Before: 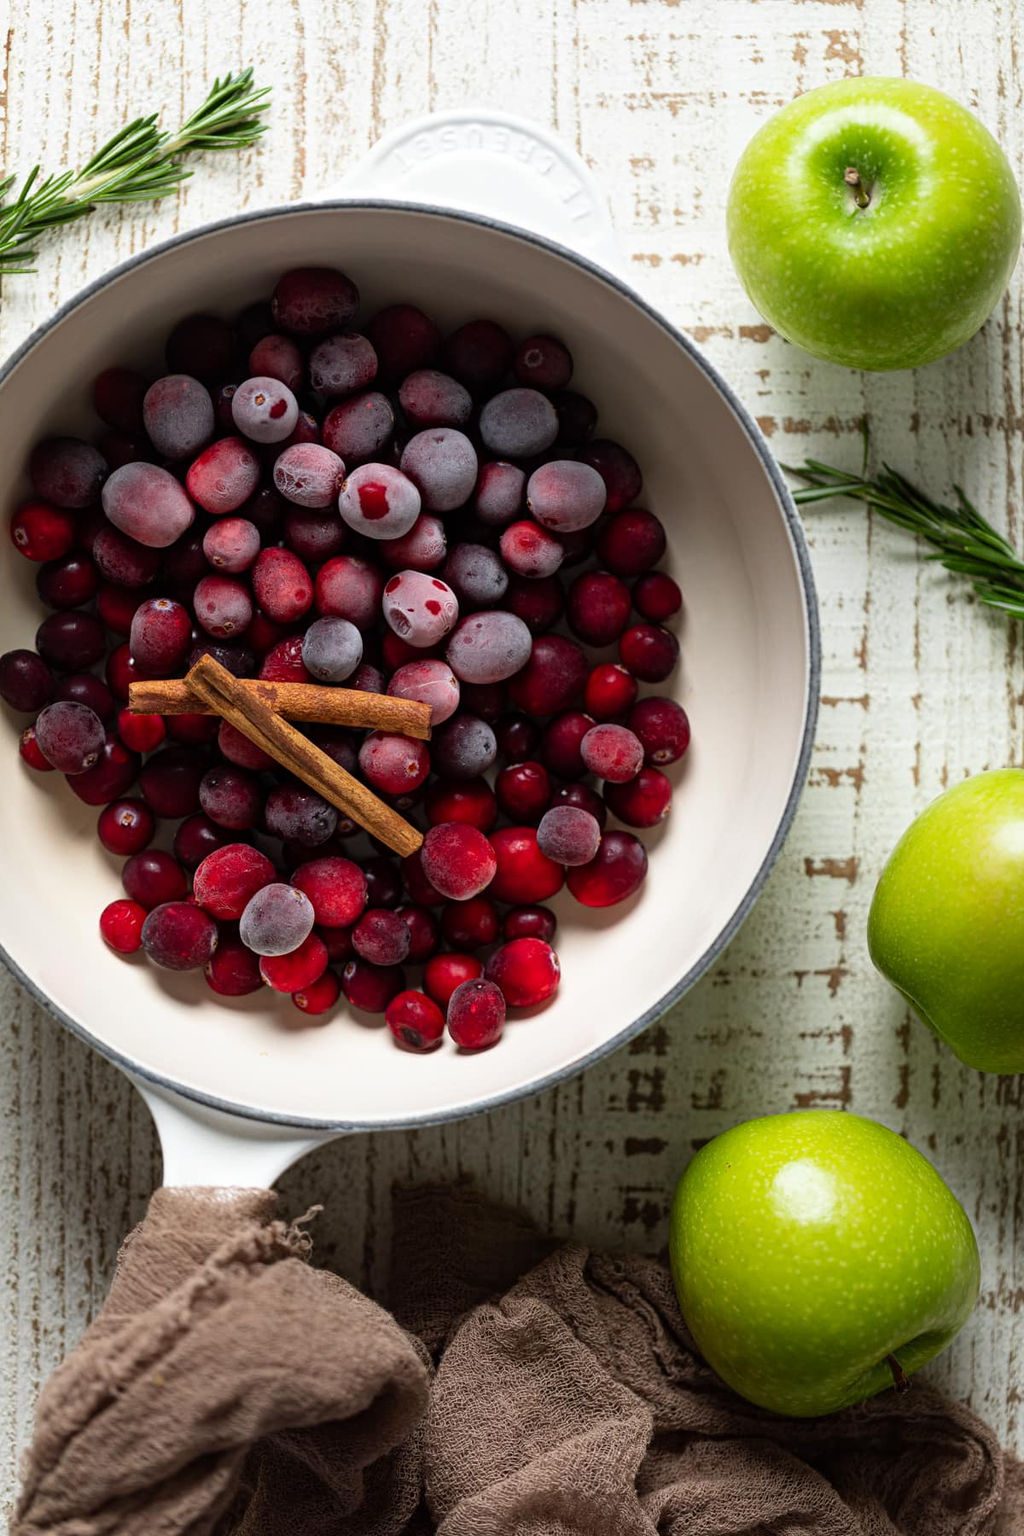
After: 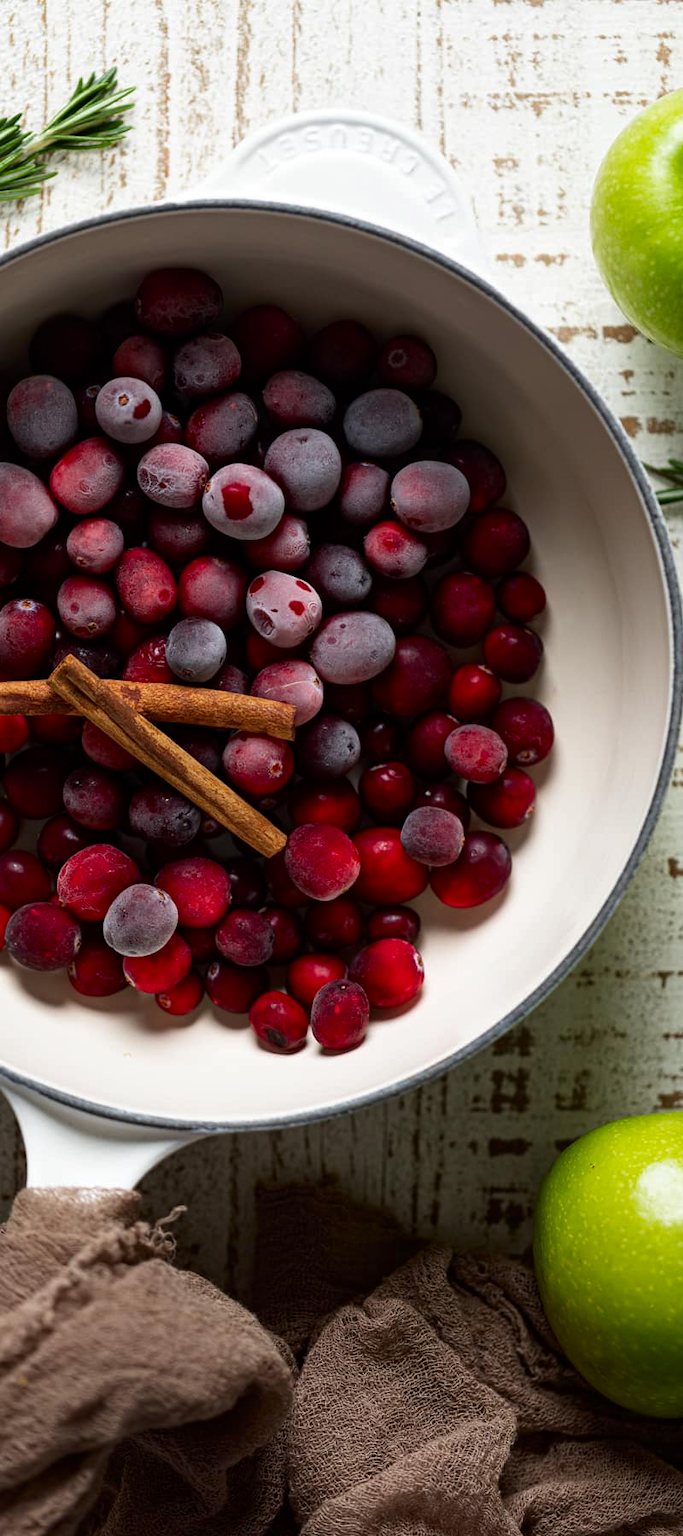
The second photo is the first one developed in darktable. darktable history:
crop and rotate: left 13.4%, right 19.898%
contrast brightness saturation: brightness -0.093
